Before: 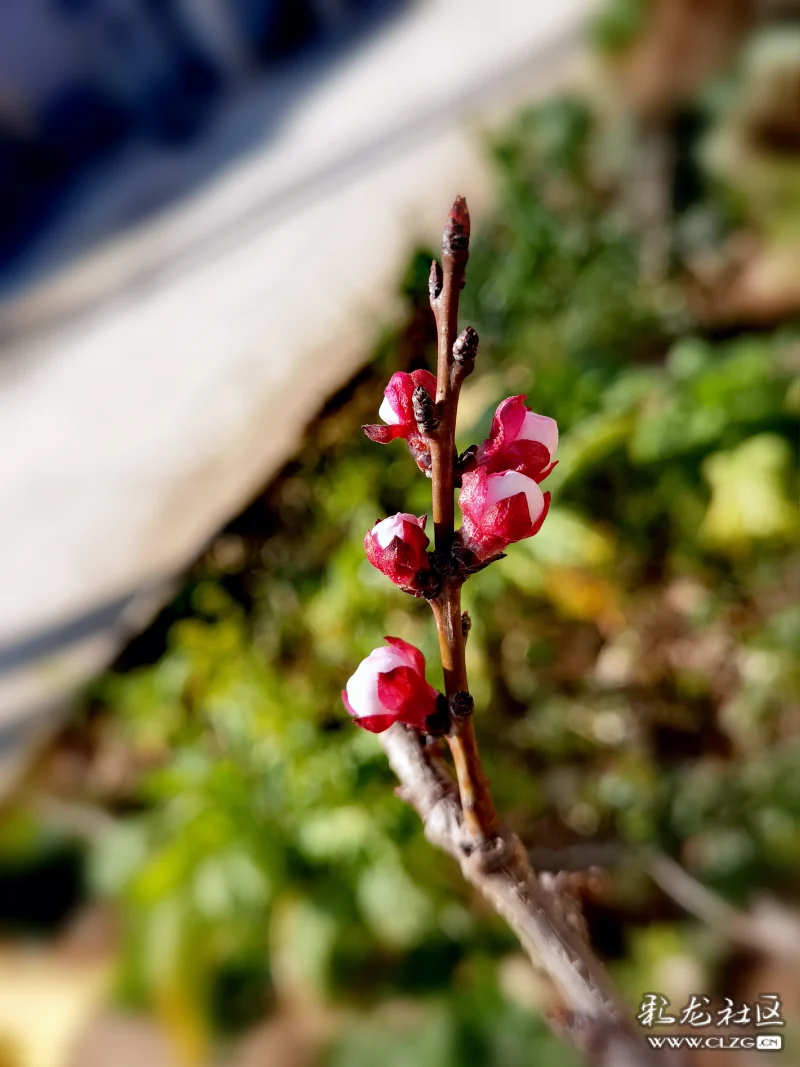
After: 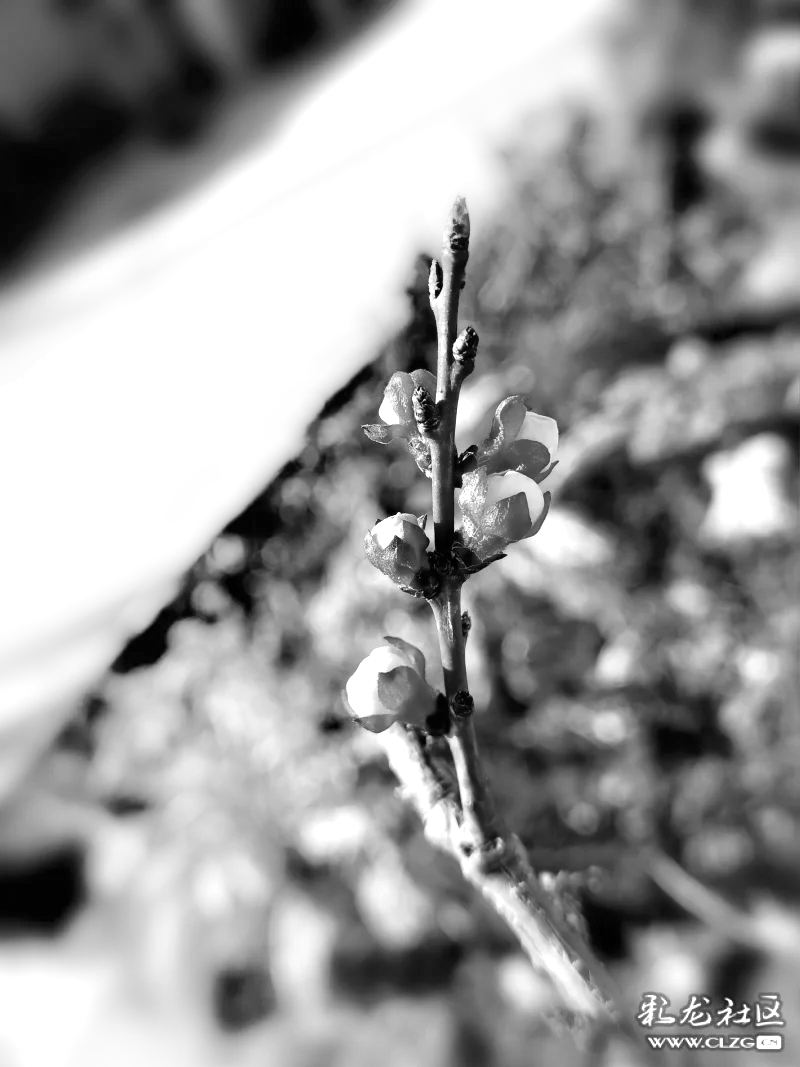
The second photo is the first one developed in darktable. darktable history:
monochrome: on, module defaults
exposure: black level correction 0, exposure 0.877 EV, compensate exposure bias true, compensate highlight preservation false
white balance: red 0.926, green 1.003, blue 1.133
shadows and highlights: shadows -21.3, highlights 100, soften with gaussian
